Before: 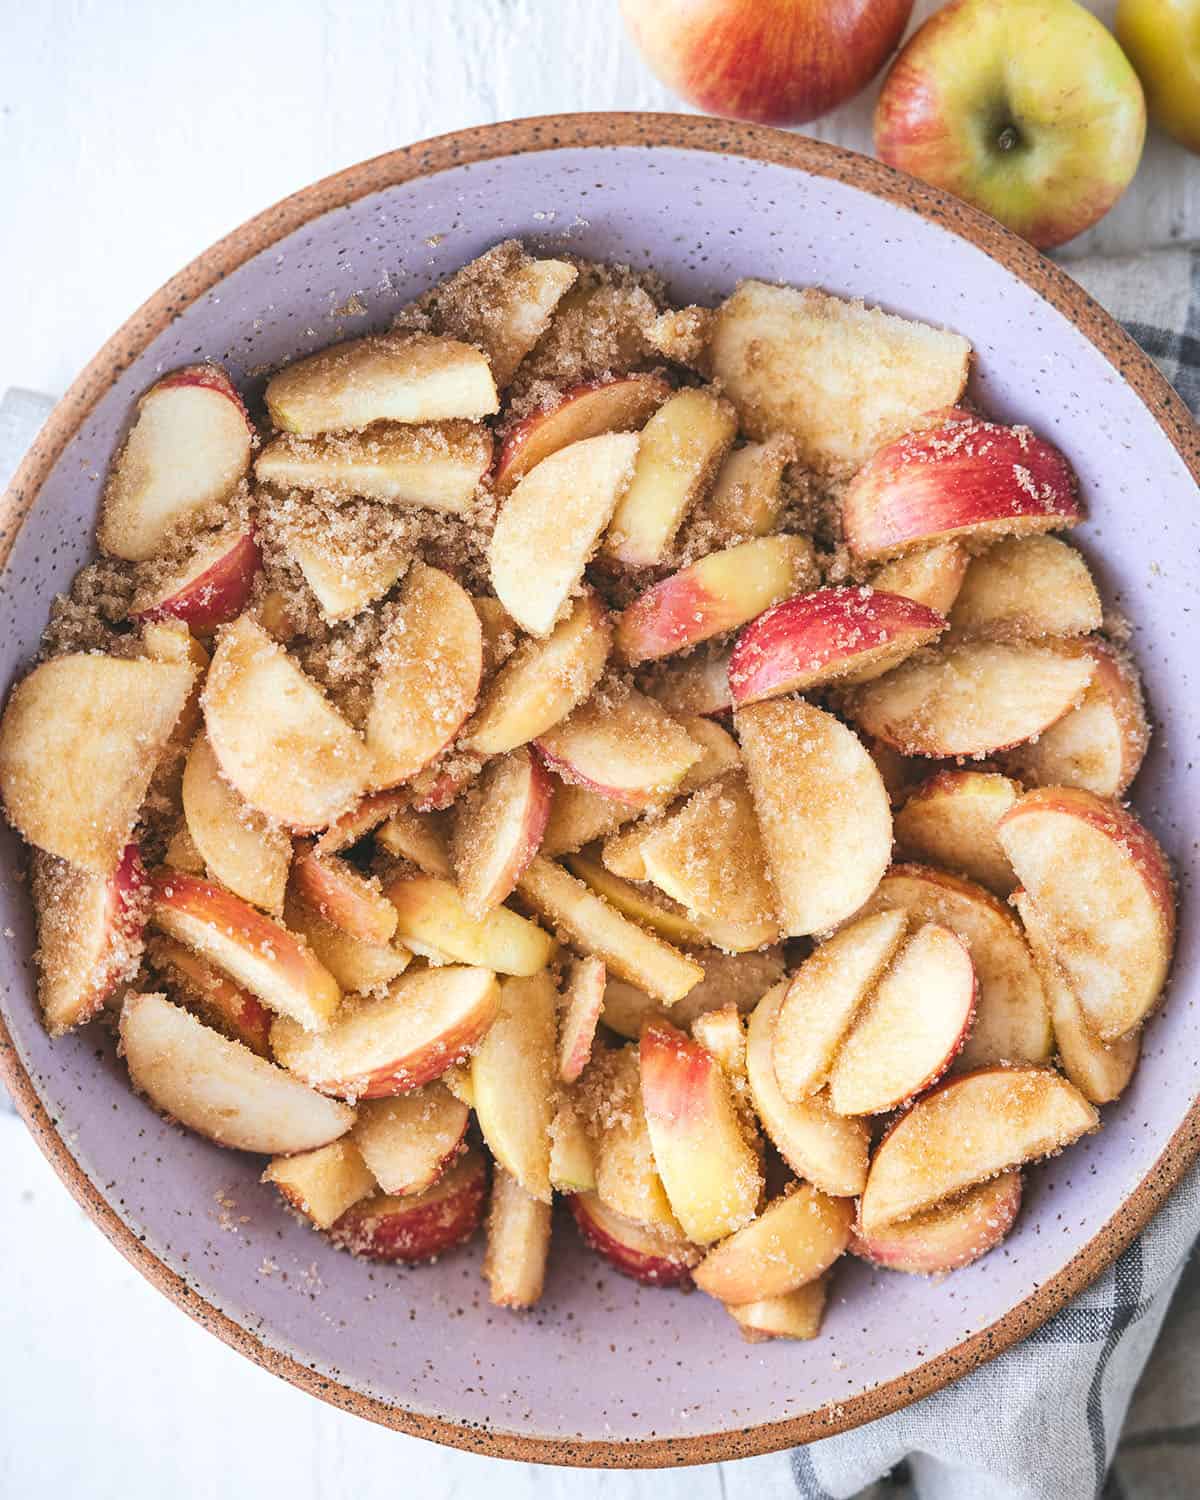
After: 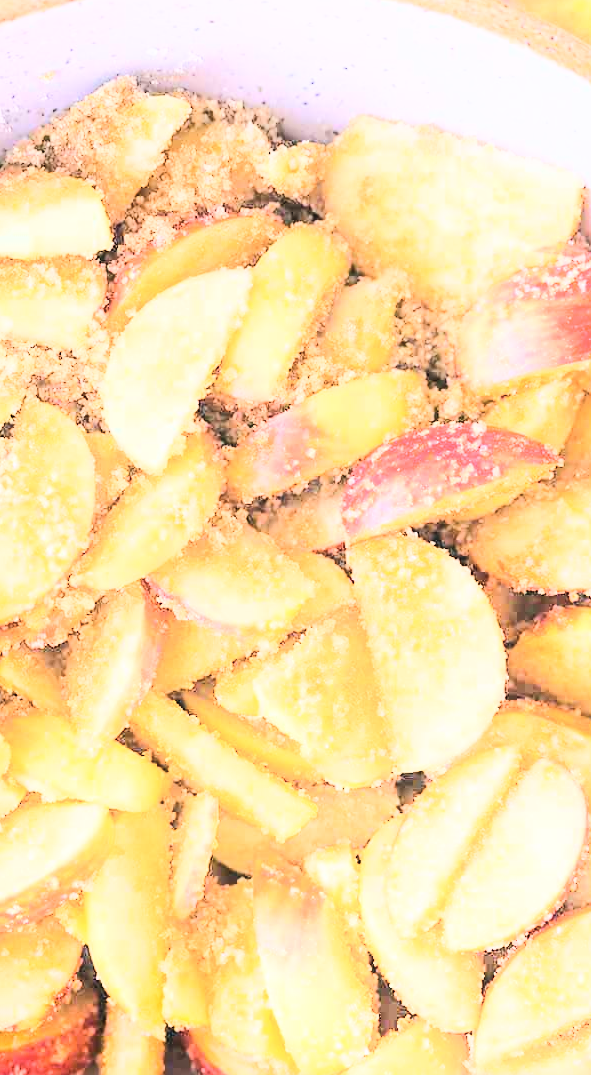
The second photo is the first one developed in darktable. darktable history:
crop: left 32.324%, top 10.965%, right 18.389%, bottom 17.334%
shadows and highlights: highlights 69.29, soften with gaussian
base curve: curves: ch0 [(0, 0) (0, 0.001) (0.001, 0.001) (0.004, 0.002) (0.007, 0.004) (0.015, 0.013) (0.033, 0.045) (0.052, 0.096) (0.075, 0.17) (0.099, 0.241) (0.163, 0.42) (0.219, 0.55) (0.259, 0.616) (0.327, 0.722) (0.365, 0.765) (0.522, 0.873) (0.547, 0.881) (0.689, 0.919) (0.826, 0.952) (1, 1)]
color balance rgb: perceptual saturation grading › global saturation 19.64%, global vibrance 20%
